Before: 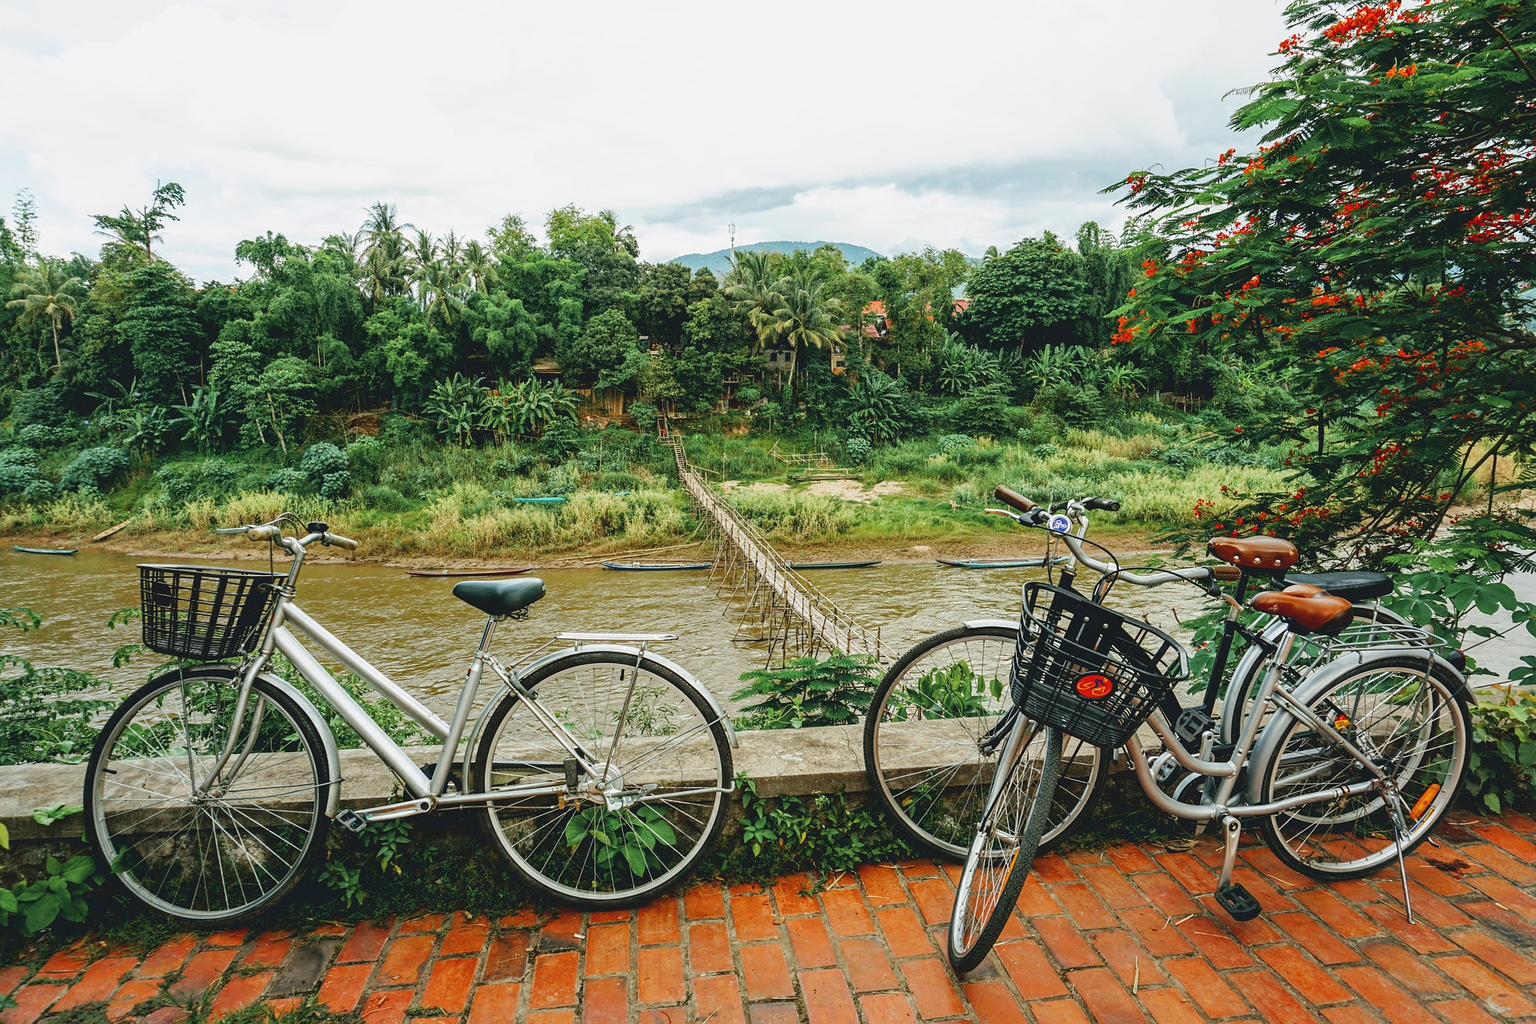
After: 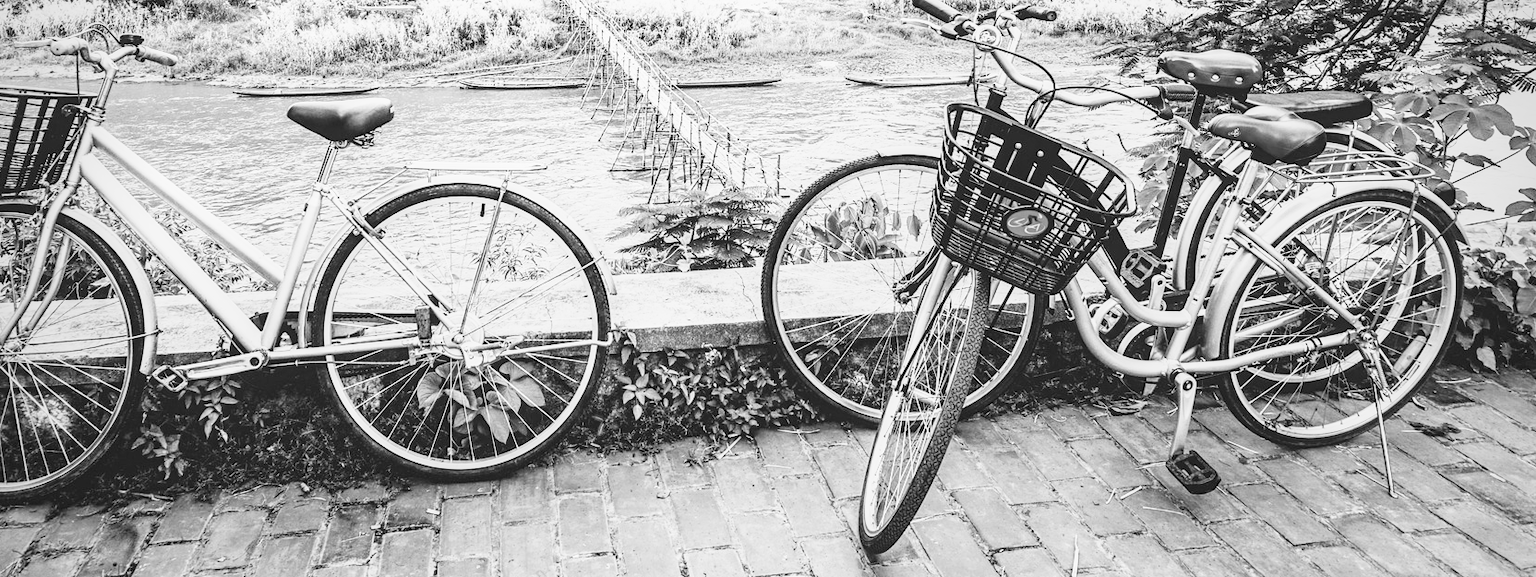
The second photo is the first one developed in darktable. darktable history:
local contrast: detail 110%
contrast brightness saturation: contrast 0.04, saturation 0.07
crop and rotate: left 13.306%, top 48.129%, bottom 2.928%
base curve: curves: ch0 [(0, 0) (0.007, 0.004) (0.027, 0.03) (0.046, 0.07) (0.207, 0.54) (0.442, 0.872) (0.673, 0.972) (1, 1)], preserve colors none
monochrome: a -6.99, b 35.61, size 1.4
vignetting: fall-off radius 60.92%
exposure: black level correction 0.001, exposure 0.5 EV, compensate exposure bias true, compensate highlight preservation false
contrast equalizer: y [[0.5, 0.5, 0.472, 0.5, 0.5, 0.5], [0.5 ×6], [0.5 ×6], [0 ×6], [0 ×6]]
